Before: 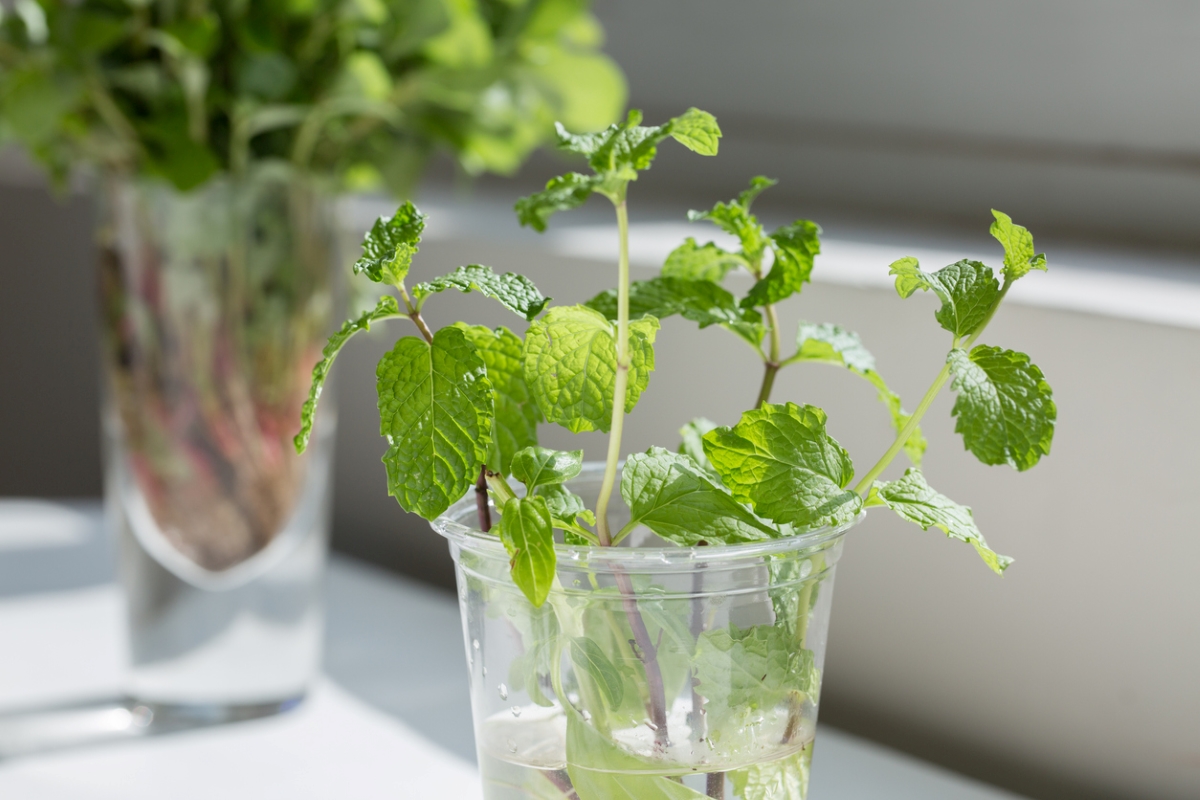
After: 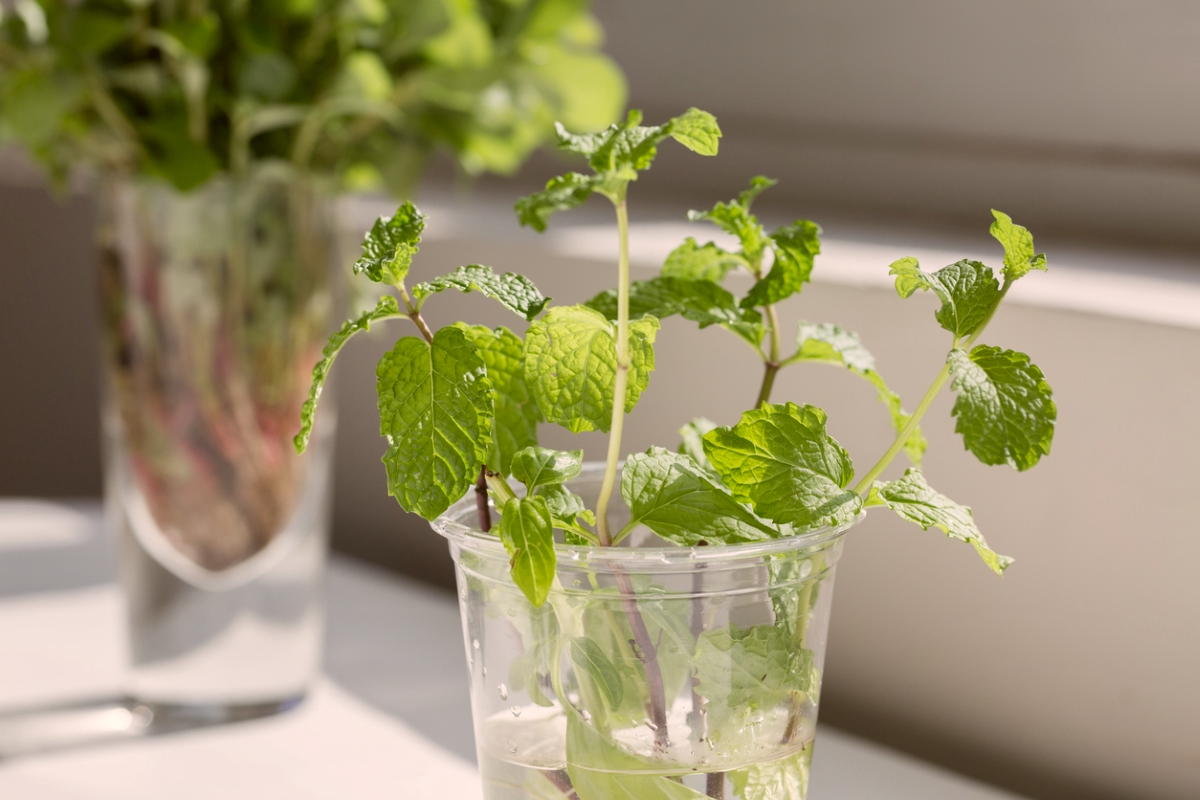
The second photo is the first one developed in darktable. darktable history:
color correction: highlights a* 6.27, highlights b* 8.16, shadows a* 5.47, shadows b* 7.02, saturation 0.906
shadows and highlights: radius 126.4, shadows 30.47, highlights -30.95, low approximation 0.01, soften with gaussian
